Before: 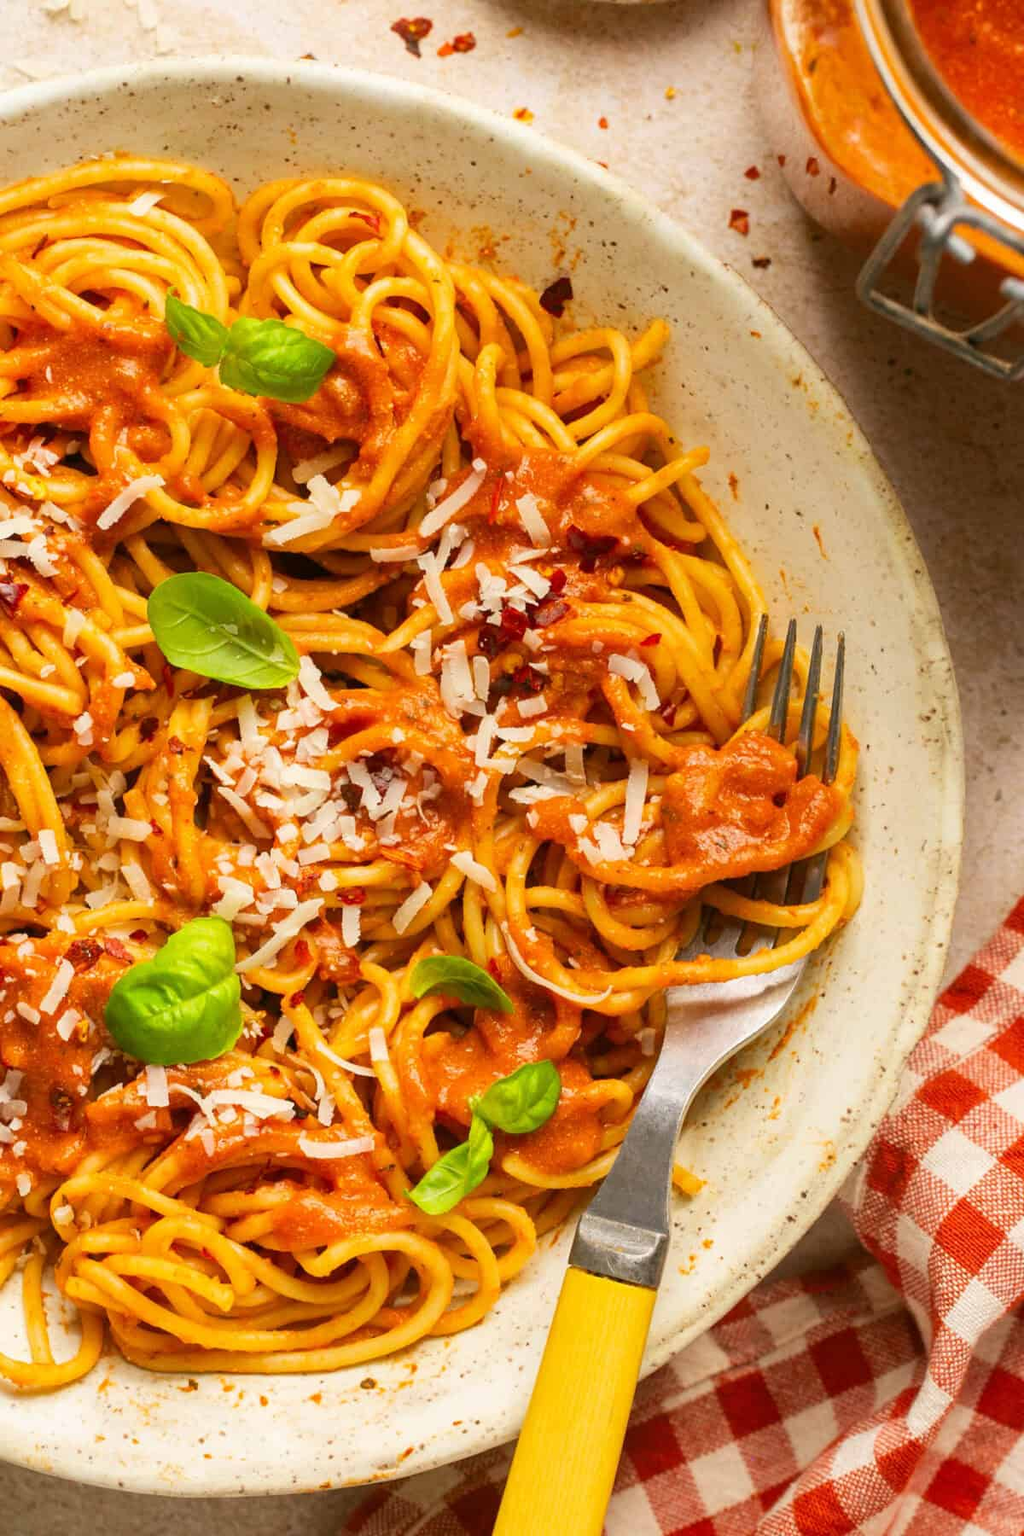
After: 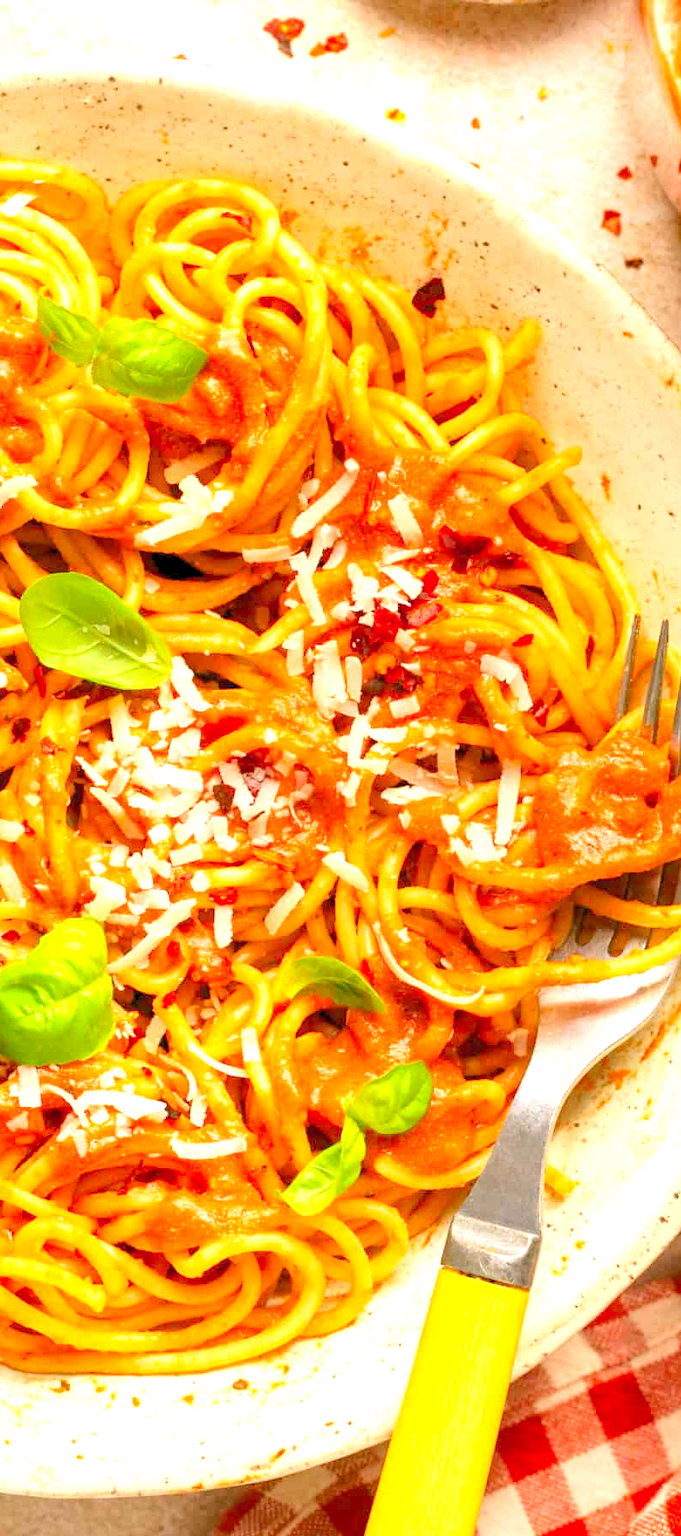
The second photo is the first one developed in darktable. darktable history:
levels: levels [0.036, 0.364, 0.827]
crop and rotate: left 12.55%, right 20.903%
tone equalizer: -8 EV -1.87 EV, -7 EV -1.12 EV, -6 EV -1.65 EV
exposure: exposure 0.207 EV, compensate highlight preservation false
